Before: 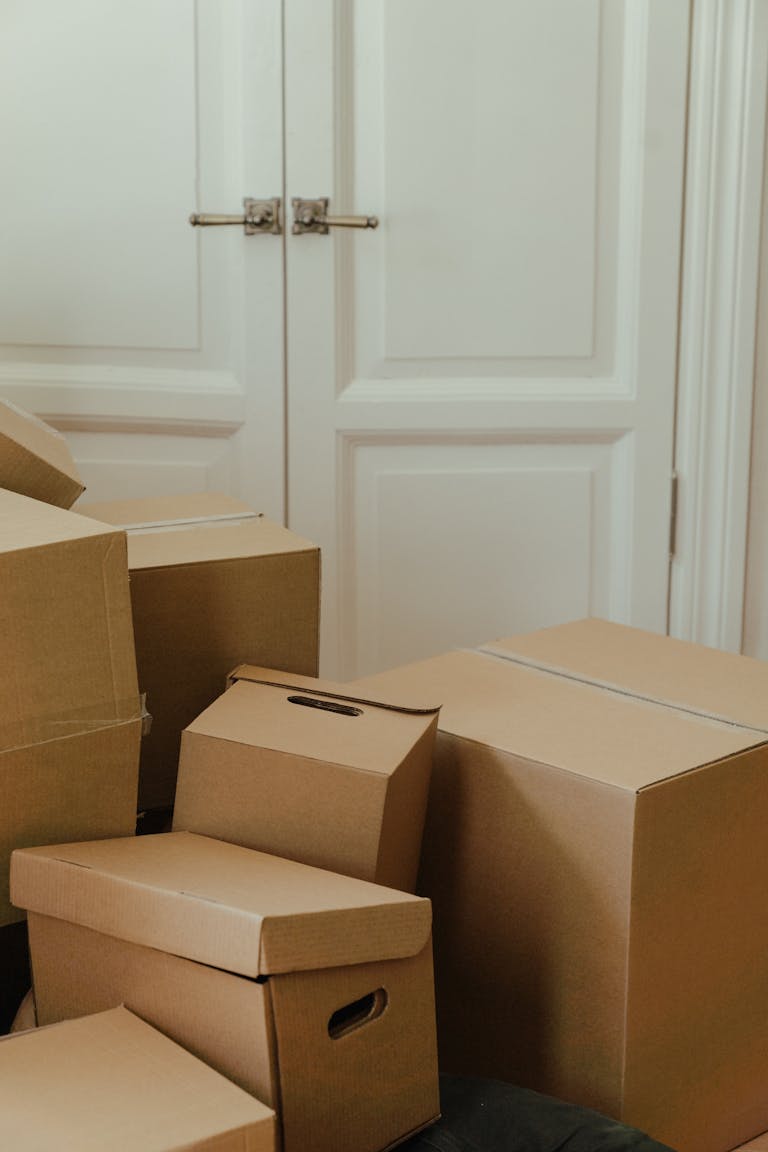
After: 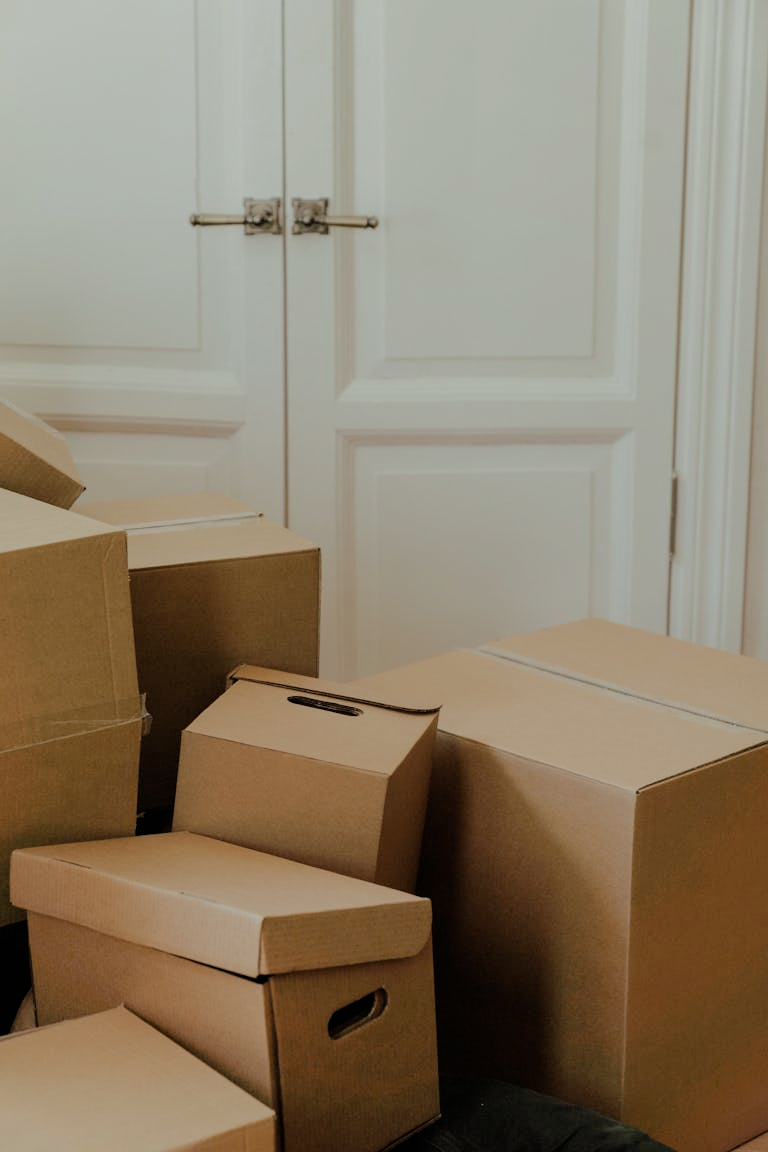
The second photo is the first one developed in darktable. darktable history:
filmic rgb: black relative exposure -7.65 EV, white relative exposure 4.56 EV, threshold 3.03 EV, hardness 3.61, enable highlight reconstruction true
